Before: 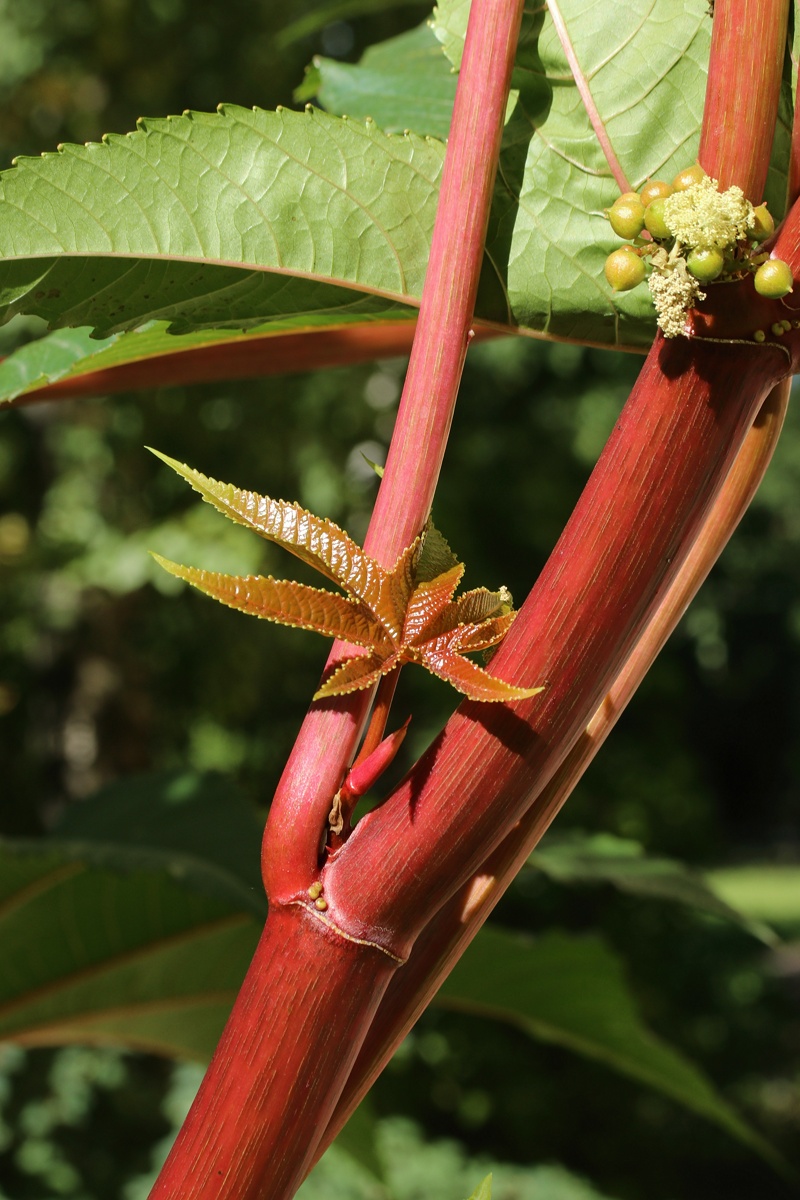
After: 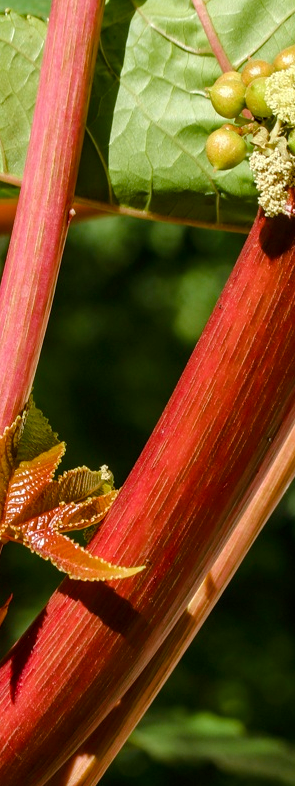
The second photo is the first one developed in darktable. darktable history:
color balance rgb: perceptual saturation grading › global saturation 20%, perceptual saturation grading › highlights -25.061%, perceptual saturation grading › shadows 25.989%, global vibrance 14.544%
local contrast: on, module defaults
crop and rotate: left 49.891%, top 10.113%, right 13.192%, bottom 24.359%
